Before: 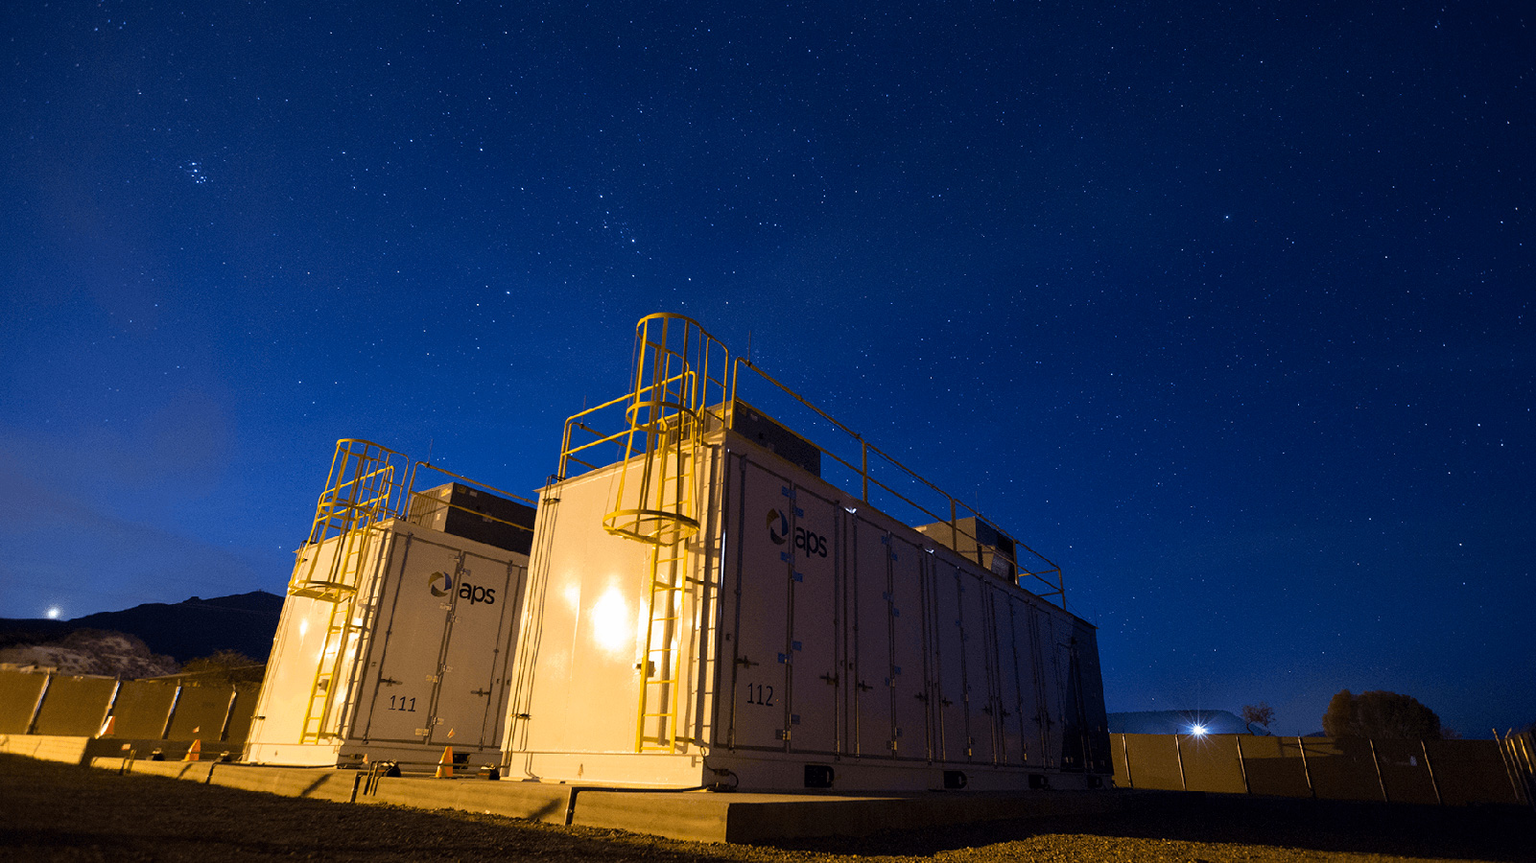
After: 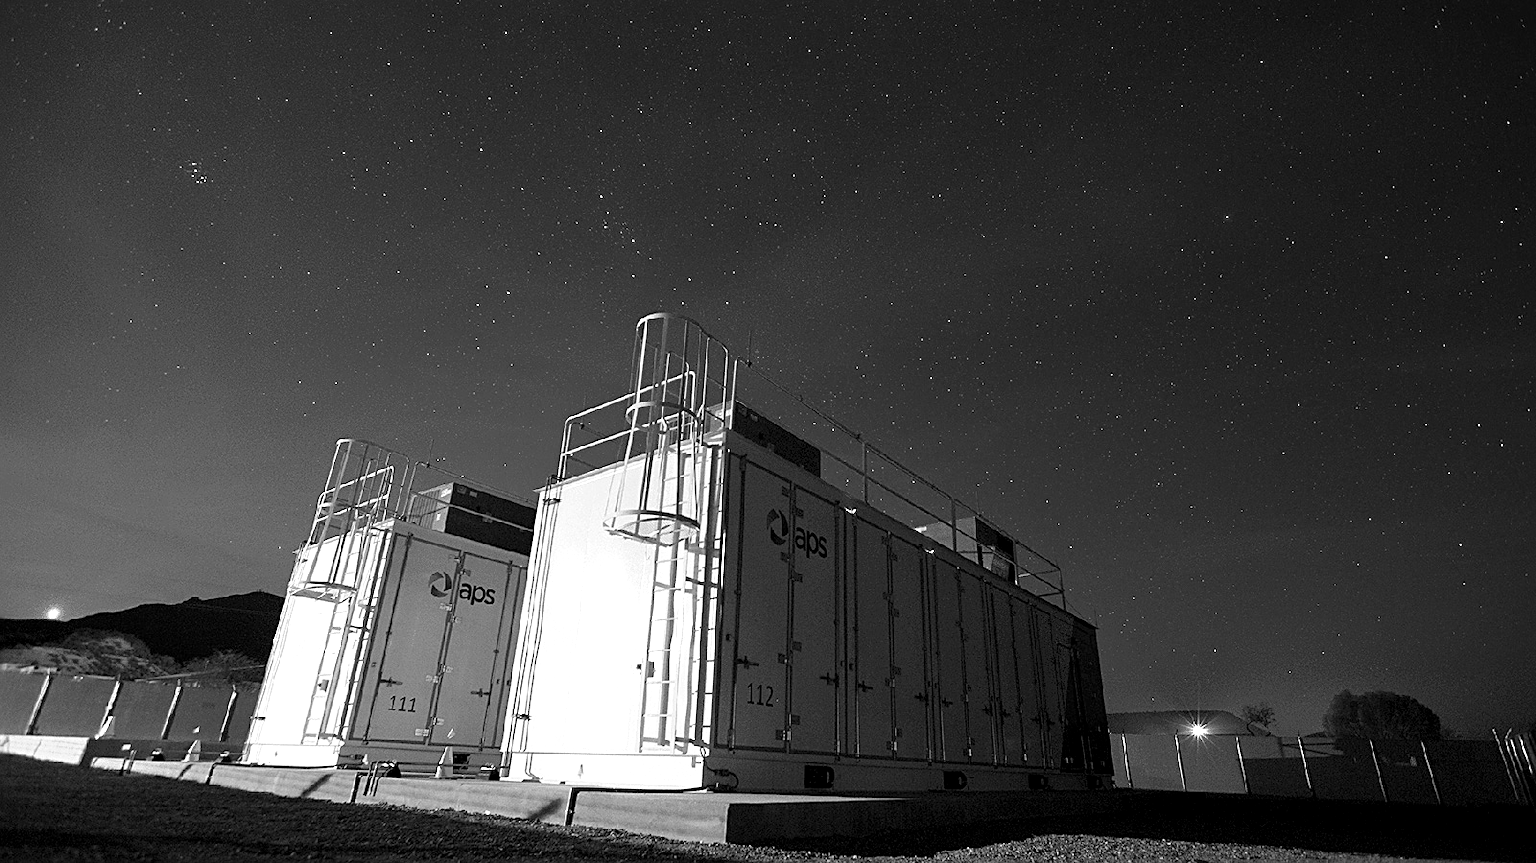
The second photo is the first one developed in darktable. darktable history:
sharpen: on, module defaults
exposure: black level correction 0.001, exposure 0.675 EV, compensate highlight preservation false
monochrome: on, module defaults
